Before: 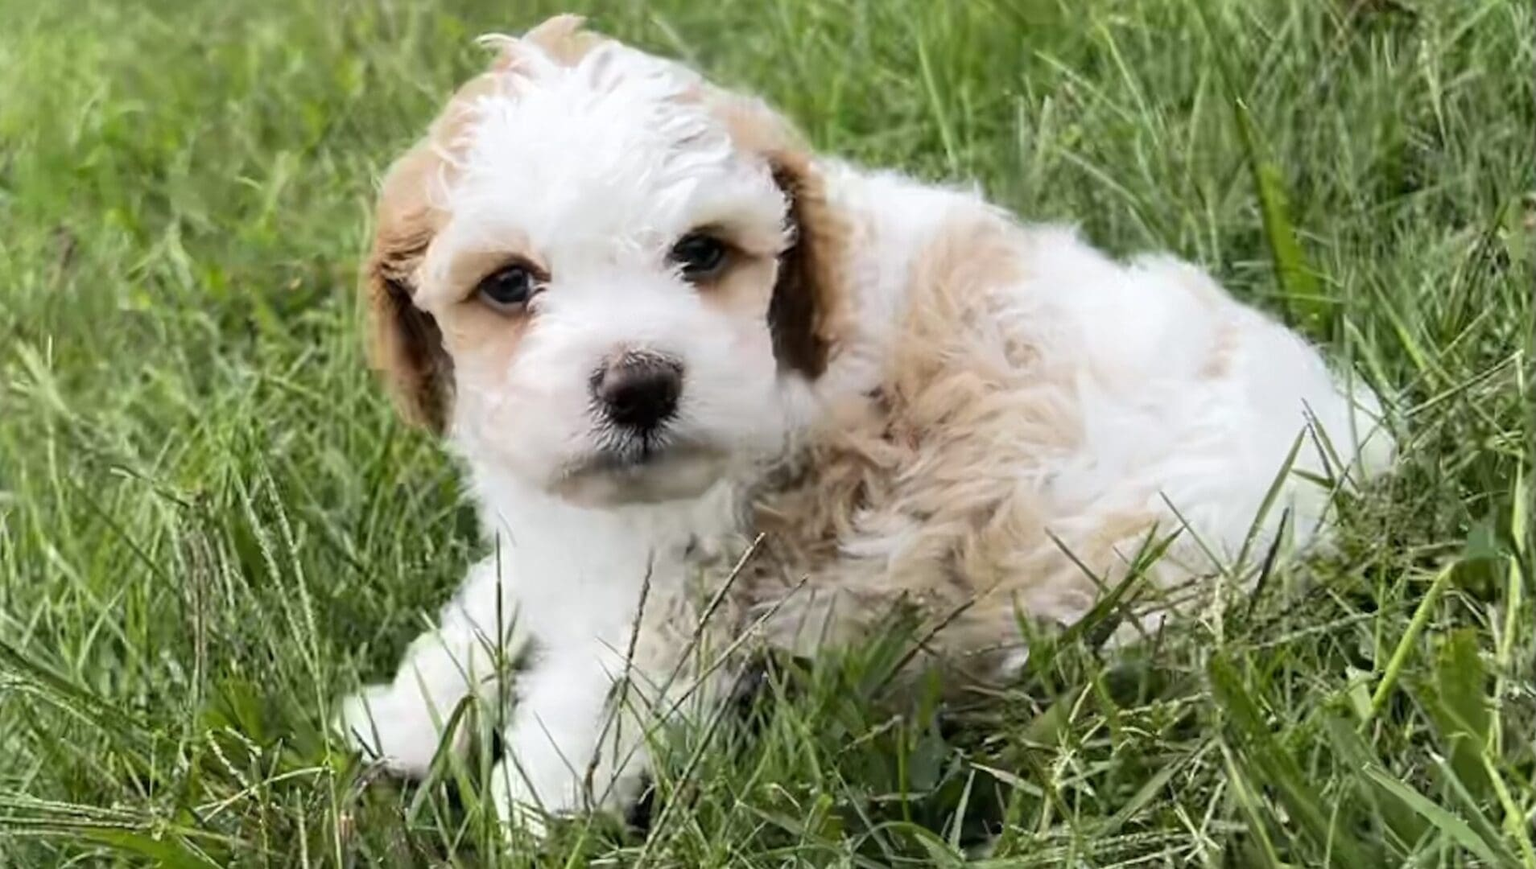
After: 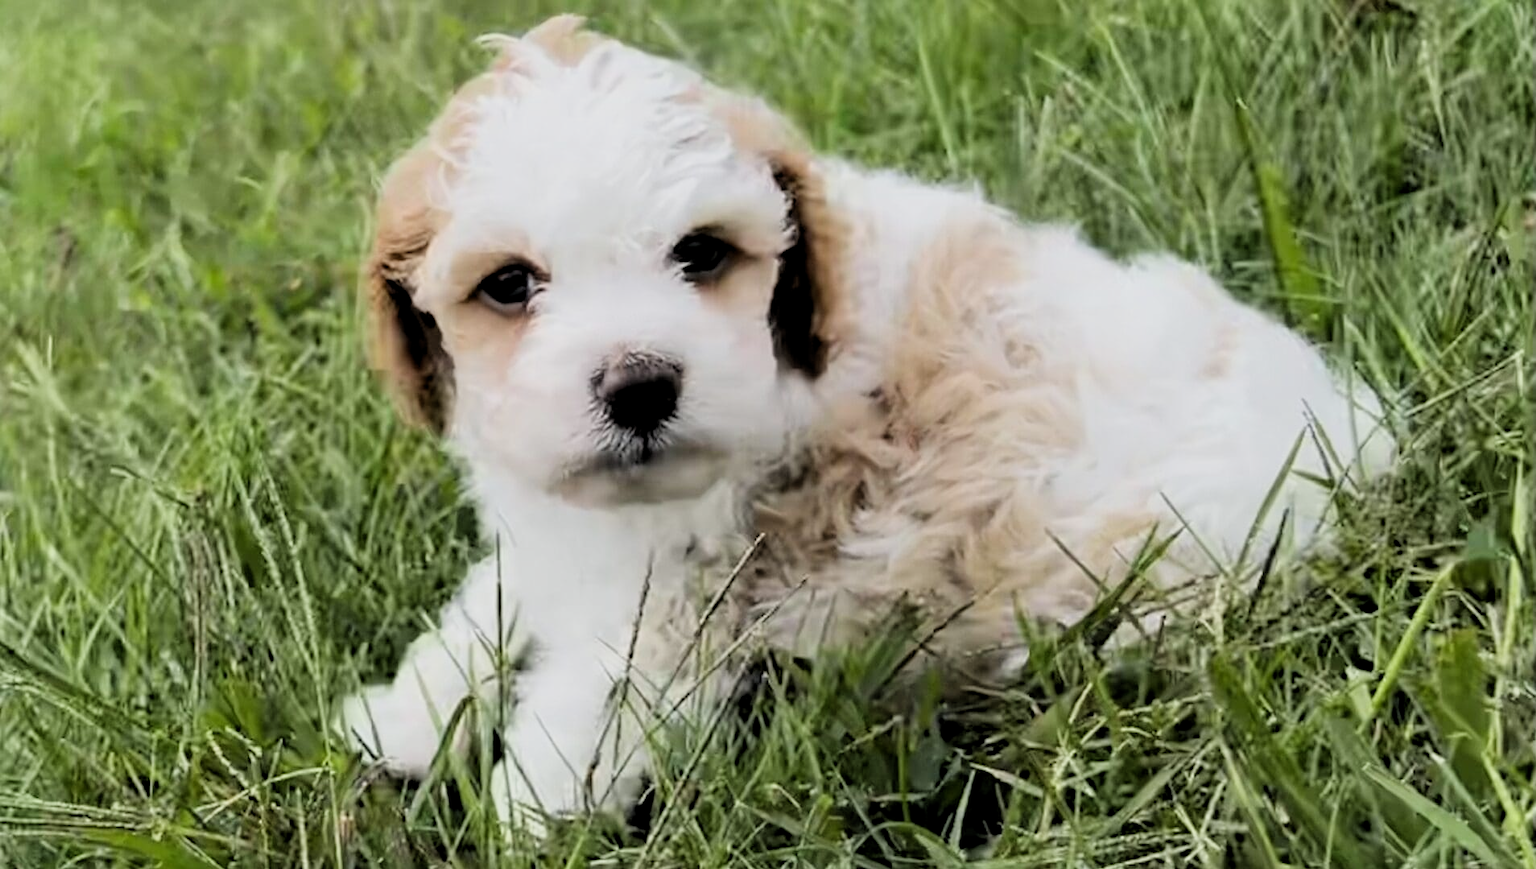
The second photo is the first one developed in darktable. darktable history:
levels: levels [0.016, 0.5, 0.996]
filmic rgb: black relative exposure -7.75 EV, white relative exposure 4.37 EV, threshold 3.02 EV, hardness 3.75, latitude 50.23%, contrast 1.101, enable highlight reconstruction true
